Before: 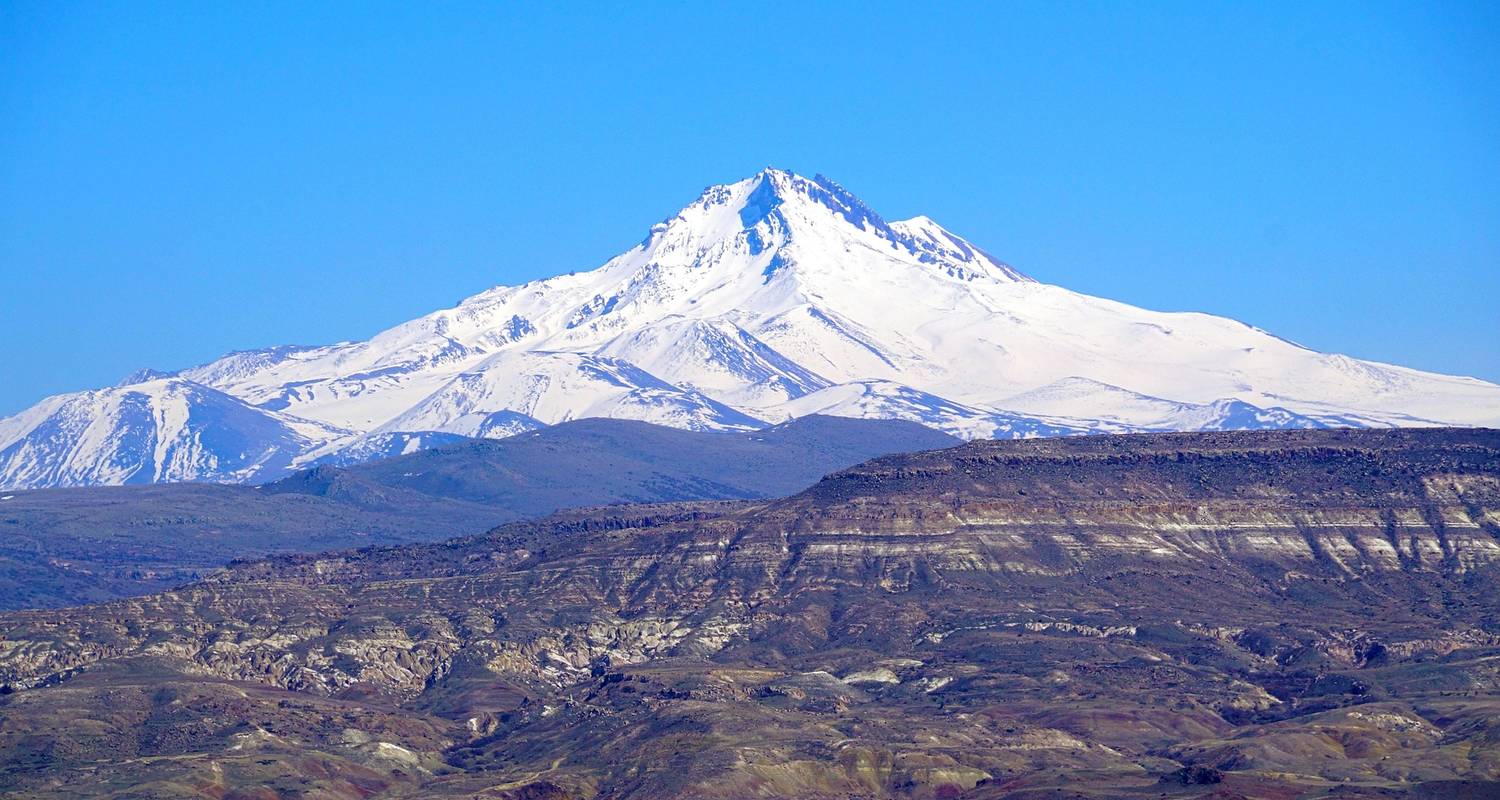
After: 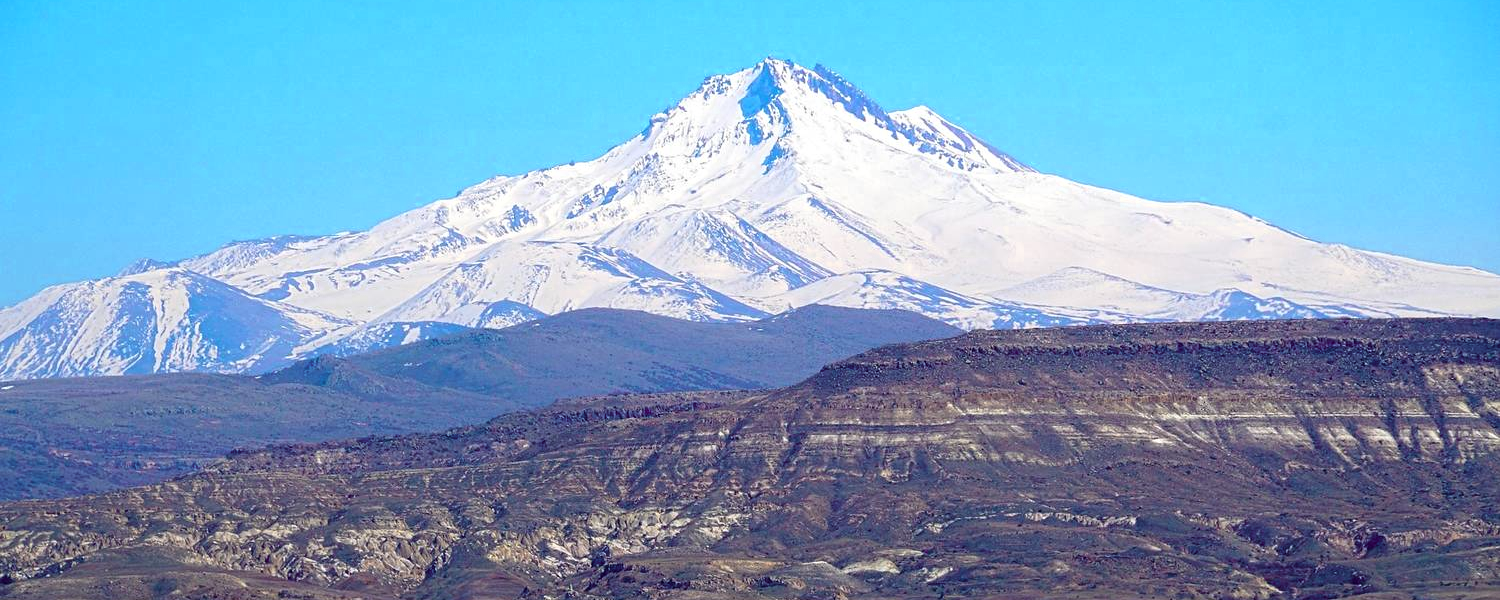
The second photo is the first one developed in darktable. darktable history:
color zones: curves: ch0 [(0.018, 0.548) (0.197, 0.654) (0.425, 0.447) (0.605, 0.658) (0.732, 0.579)]; ch1 [(0.105, 0.531) (0.224, 0.531) (0.386, 0.39) (0.618, 0.456) (0.732, 0.456) (0.956, 0.421)]; ch2 [(0.039, 0.583) (0.215, 0.465) (0.399, 0.544) (0.465, 0.548) (0.614, 0.447) (0.724, 0.43) (0.882, 0.623) (0.956, 0.632)]
crop: top 13.819%, bottom 11.169%
